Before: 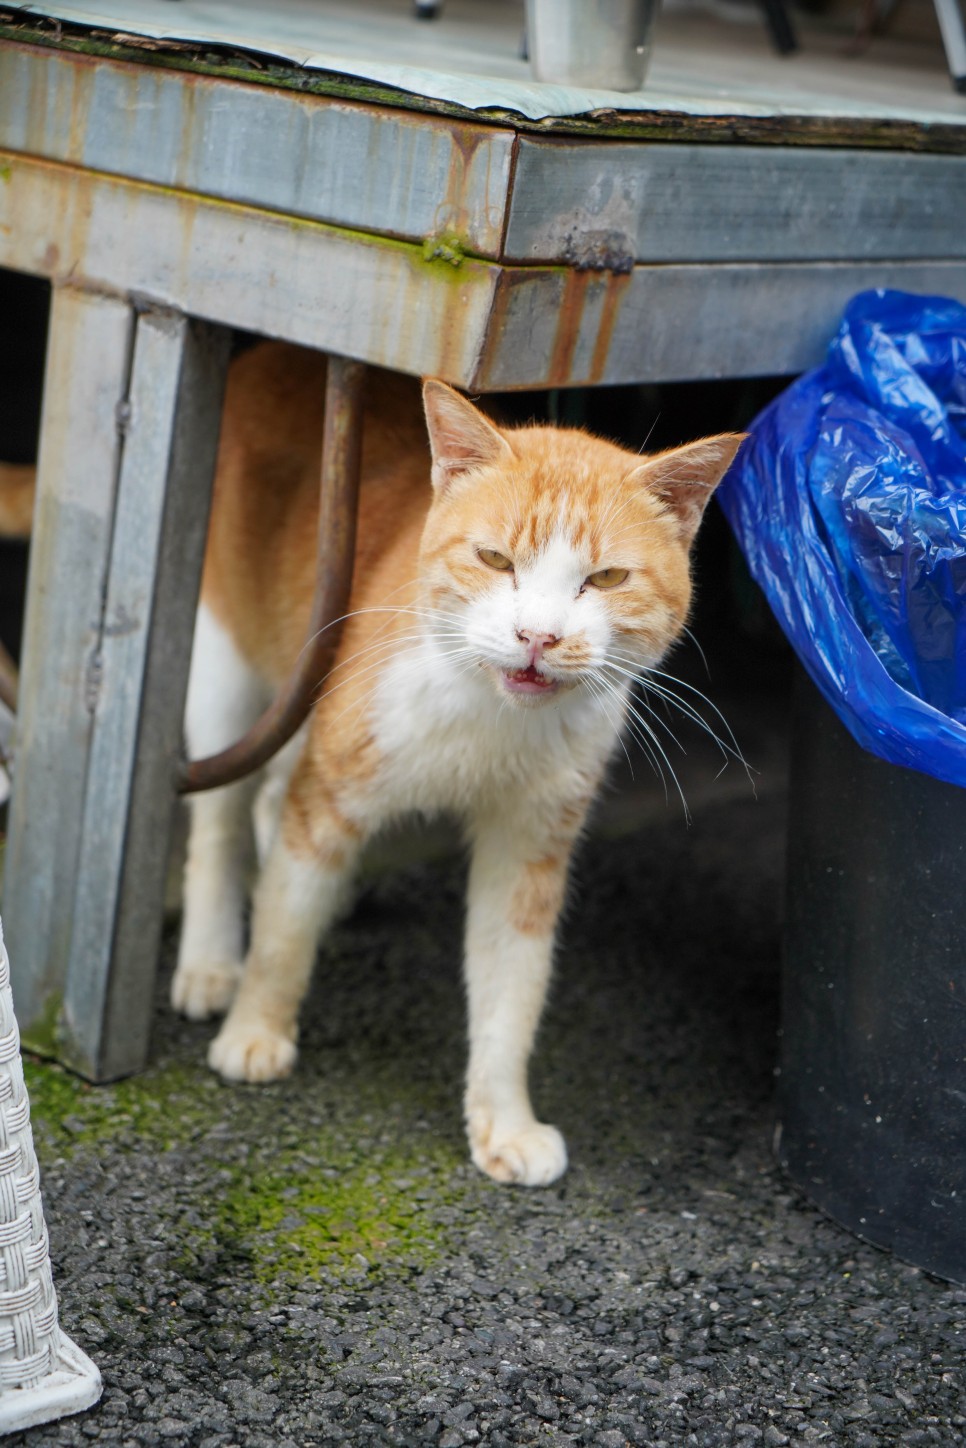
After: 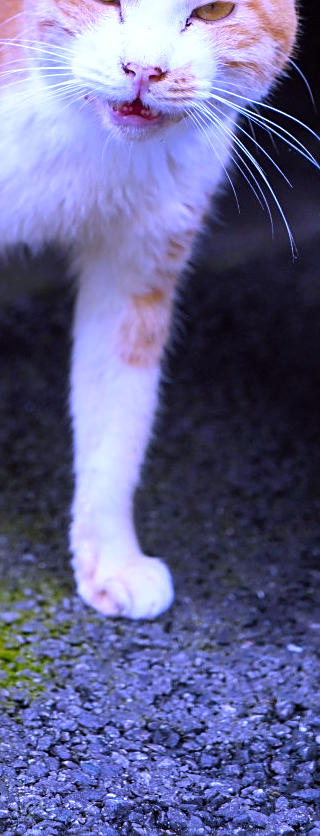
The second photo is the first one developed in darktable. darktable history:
color balance: lift [1, 1.001, 0.999, 1.001], gamma [1, 1.004, 1.007, 0.993], gain [1, 0.991, 0.987, 1.013], contrast 10%, output saturation 120%
shadows and highlights: shadows 32.83, highlights -47.7, soften with gaussian
sharpen: on, module defaults
crop: left 40.878%, top 39.176%, right 25.993%, bottom 3.081%
white balance: red 0.98, blue 1.61
